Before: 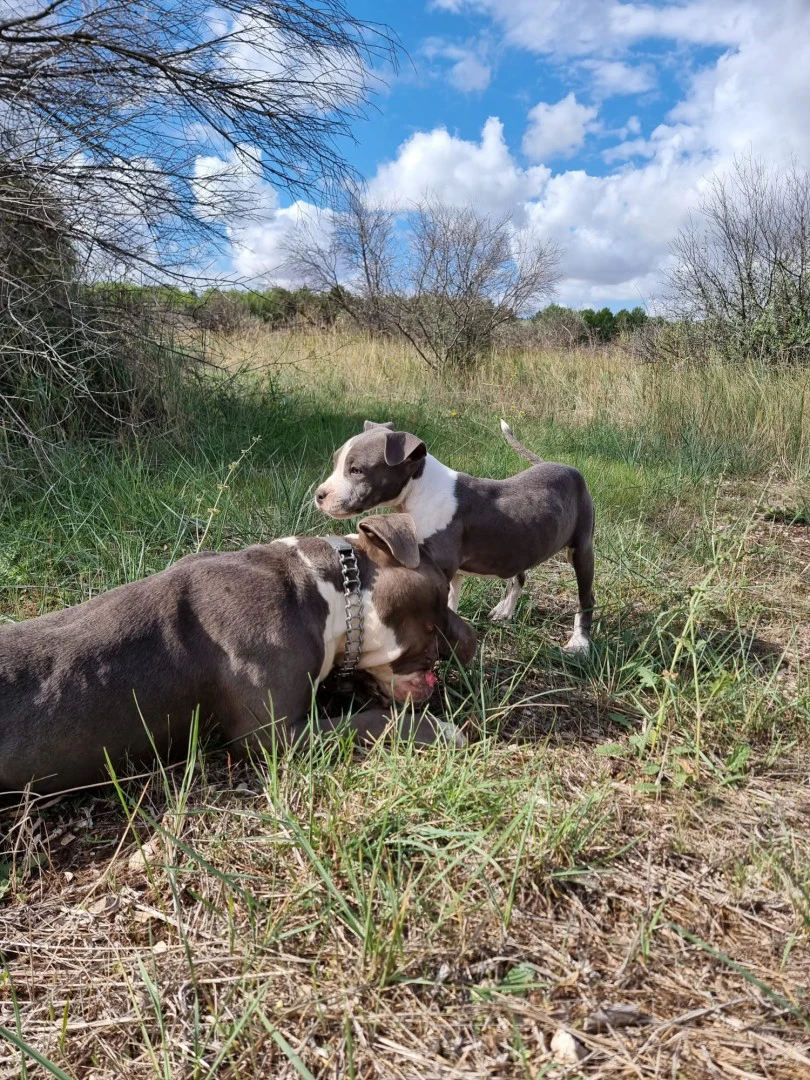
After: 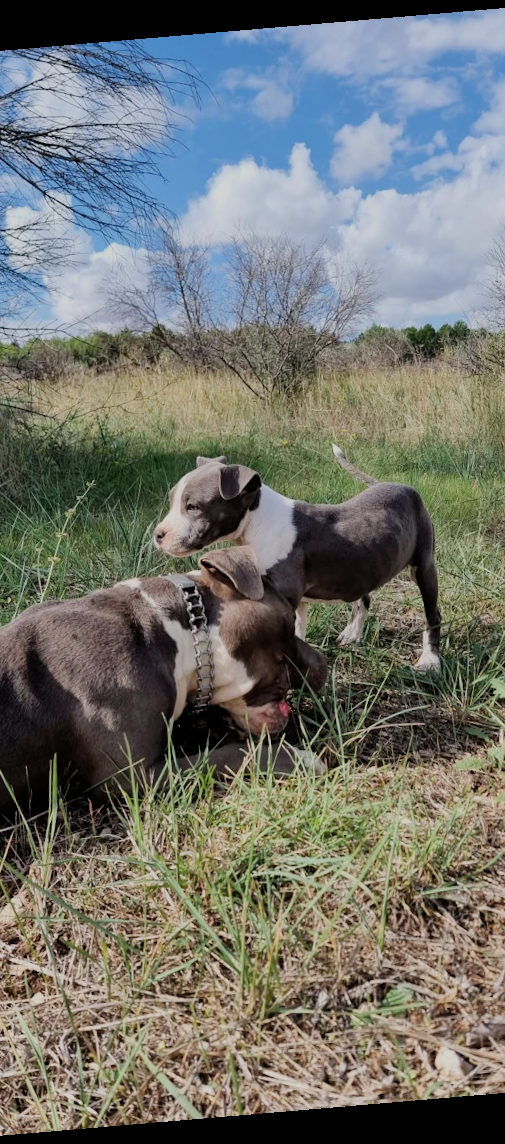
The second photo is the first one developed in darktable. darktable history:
rotate and perspective: rotation -4.86°, automatic cropping off
filmic rgb: black relative exposure -7.65 EV, white relative exposure 4.56 EV, hardness 3.61
crop and rotate: left 22.516%, right 21.234%
